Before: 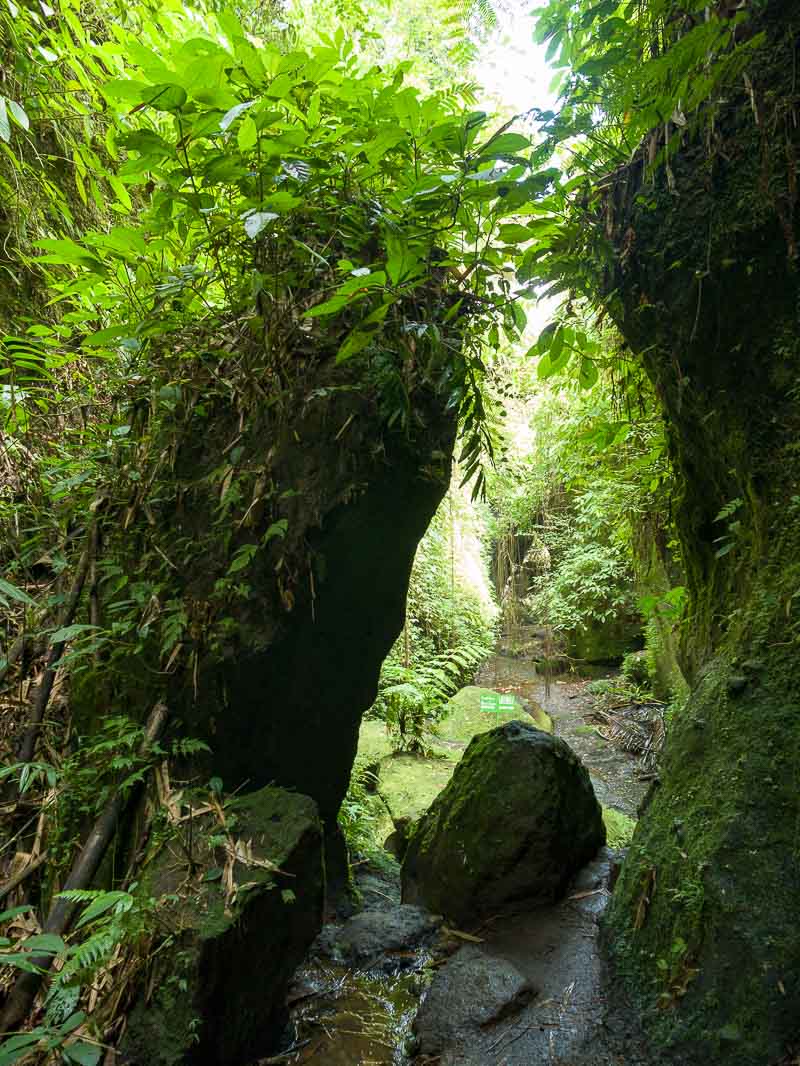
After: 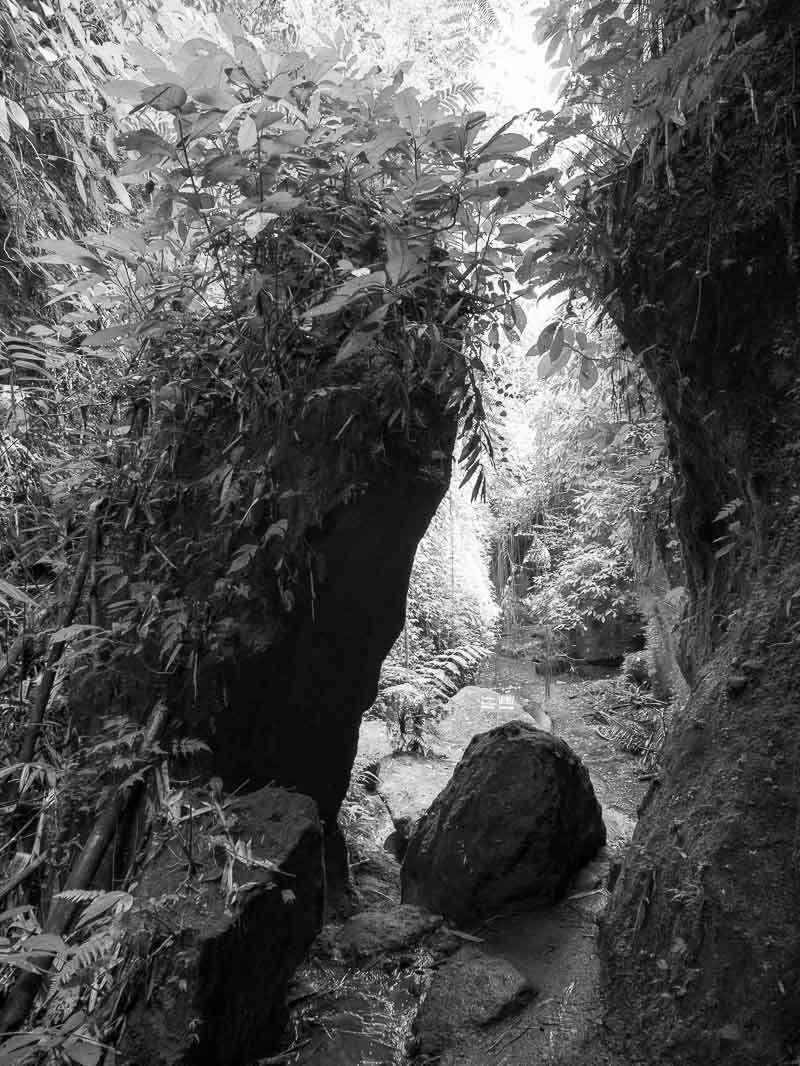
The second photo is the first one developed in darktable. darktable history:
white balance: red 1.08, blue 0.791
monochrome: a 1.94, b -0.638
